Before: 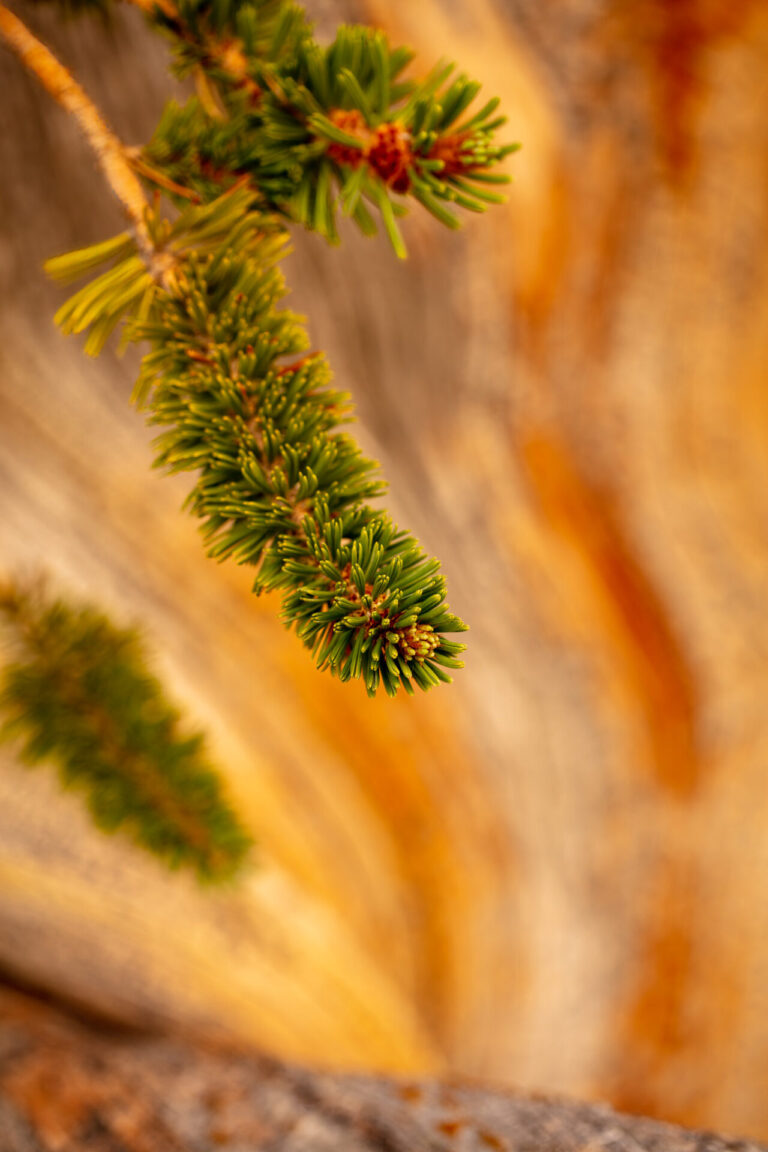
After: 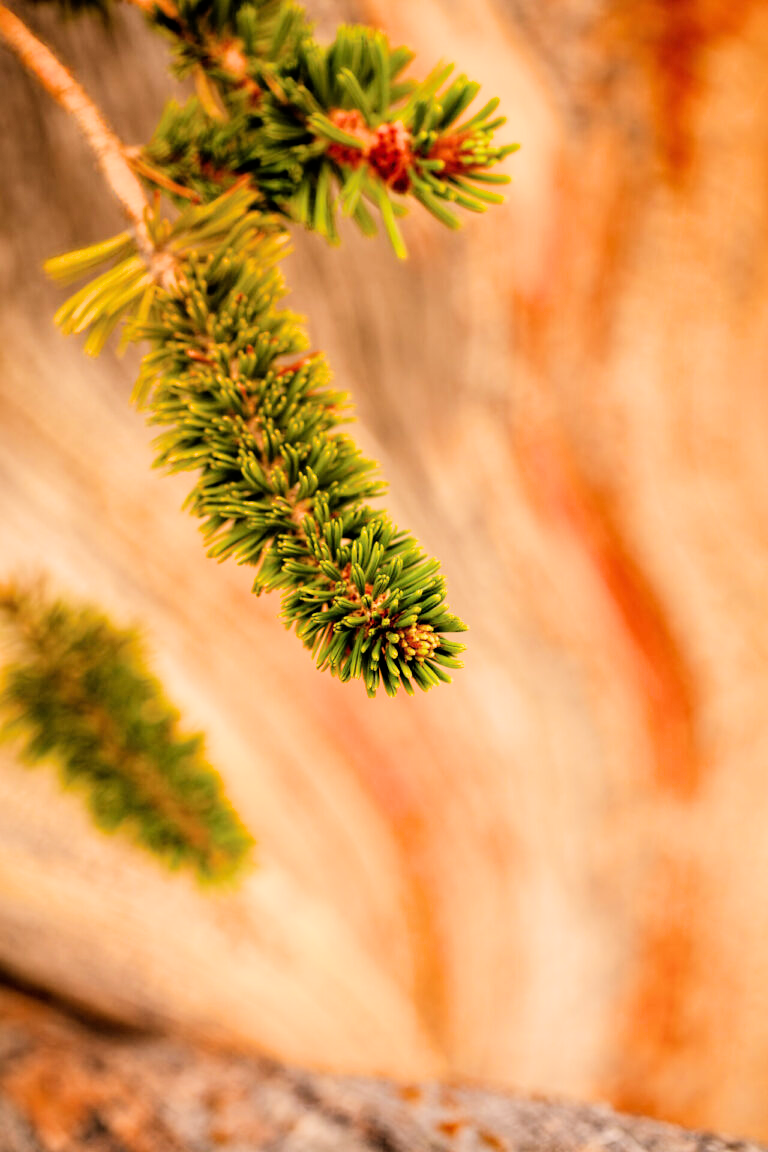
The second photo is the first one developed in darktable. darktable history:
exposure: black level correction 0, exposure 0.9 EV, compensate highlight preservation false
filmic rgb: black relative exposure -5 EV, hardness 2.88, contrast 1.3
